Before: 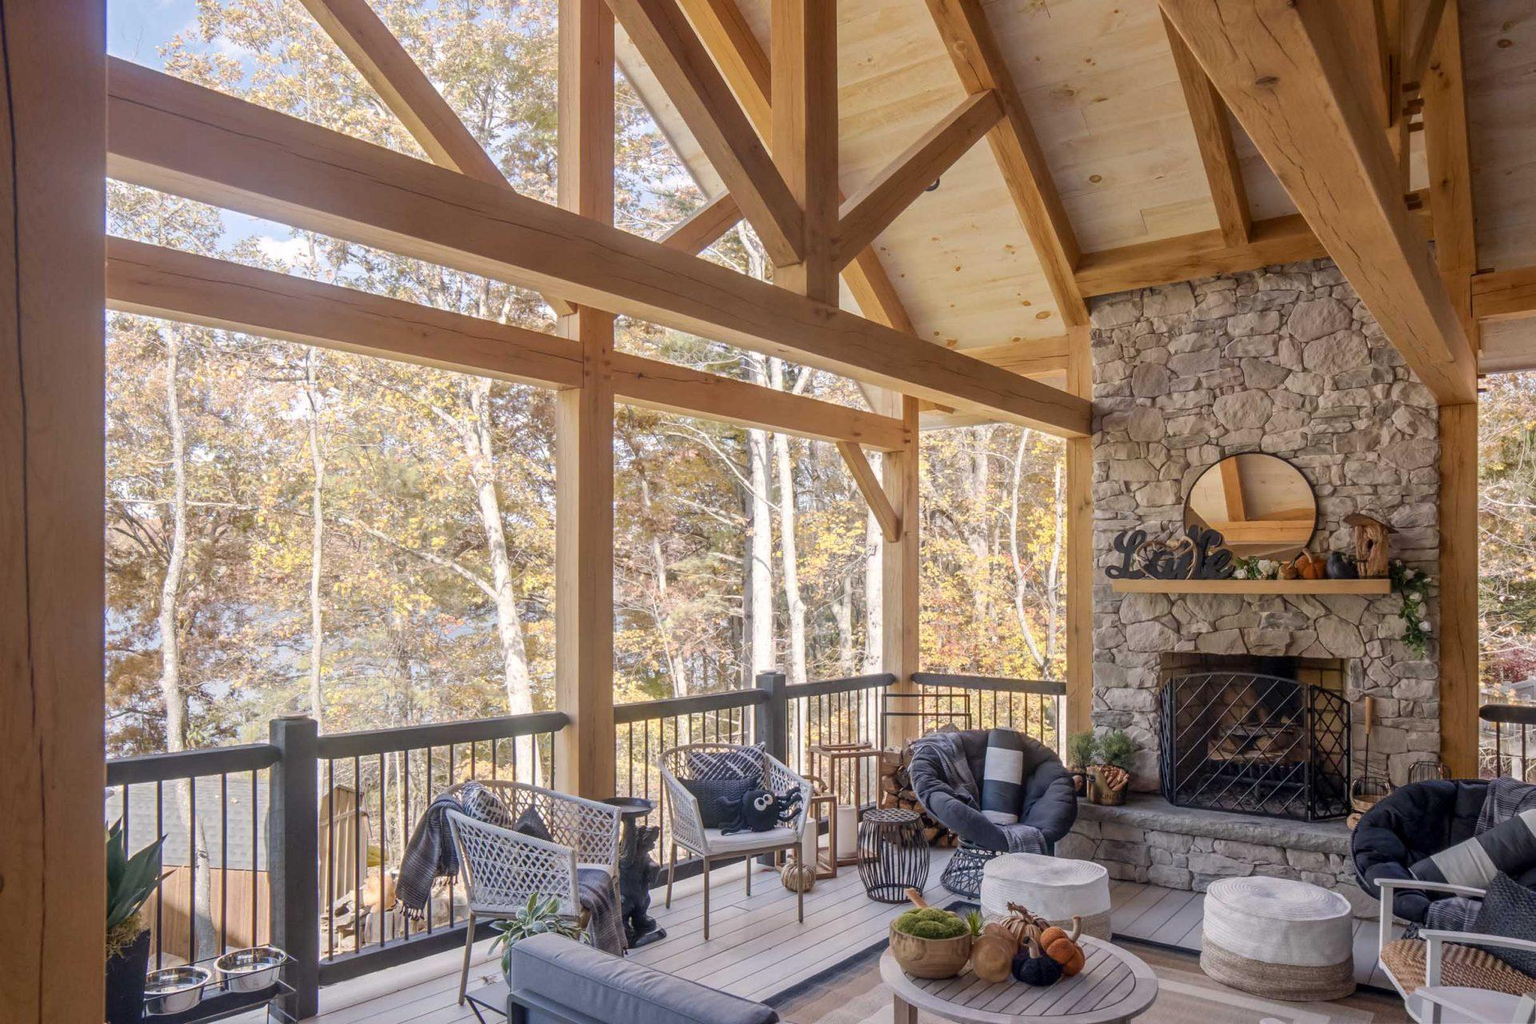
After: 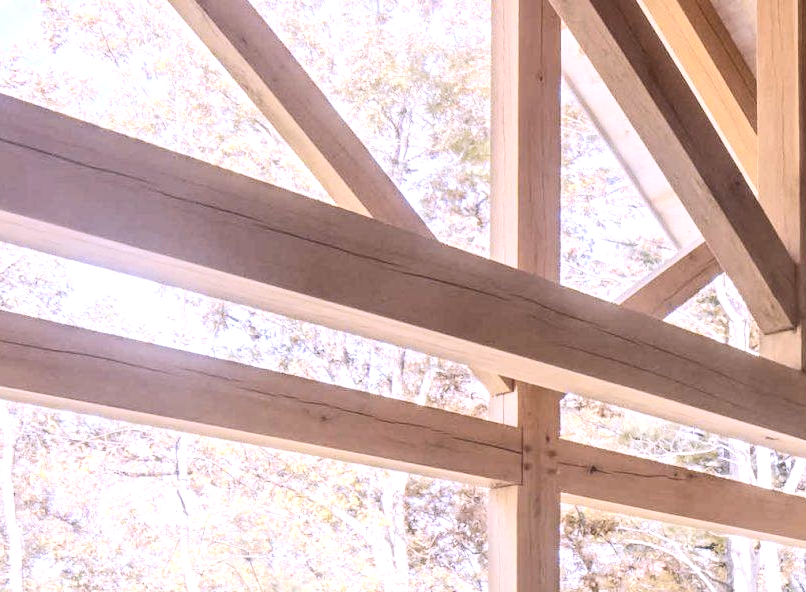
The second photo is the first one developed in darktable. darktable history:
crop and rotate: left 10.817%, top 0.062%, right 47.194%, bottom 53.626%
contrast brightness saturation: contrast 0.25, saturation -0.31
white balance: red 1.042, blue 1.17
exposure: black level correction 0, exposure 0.7 EV, compensate exposure bias true, compensate highlight preservation false
